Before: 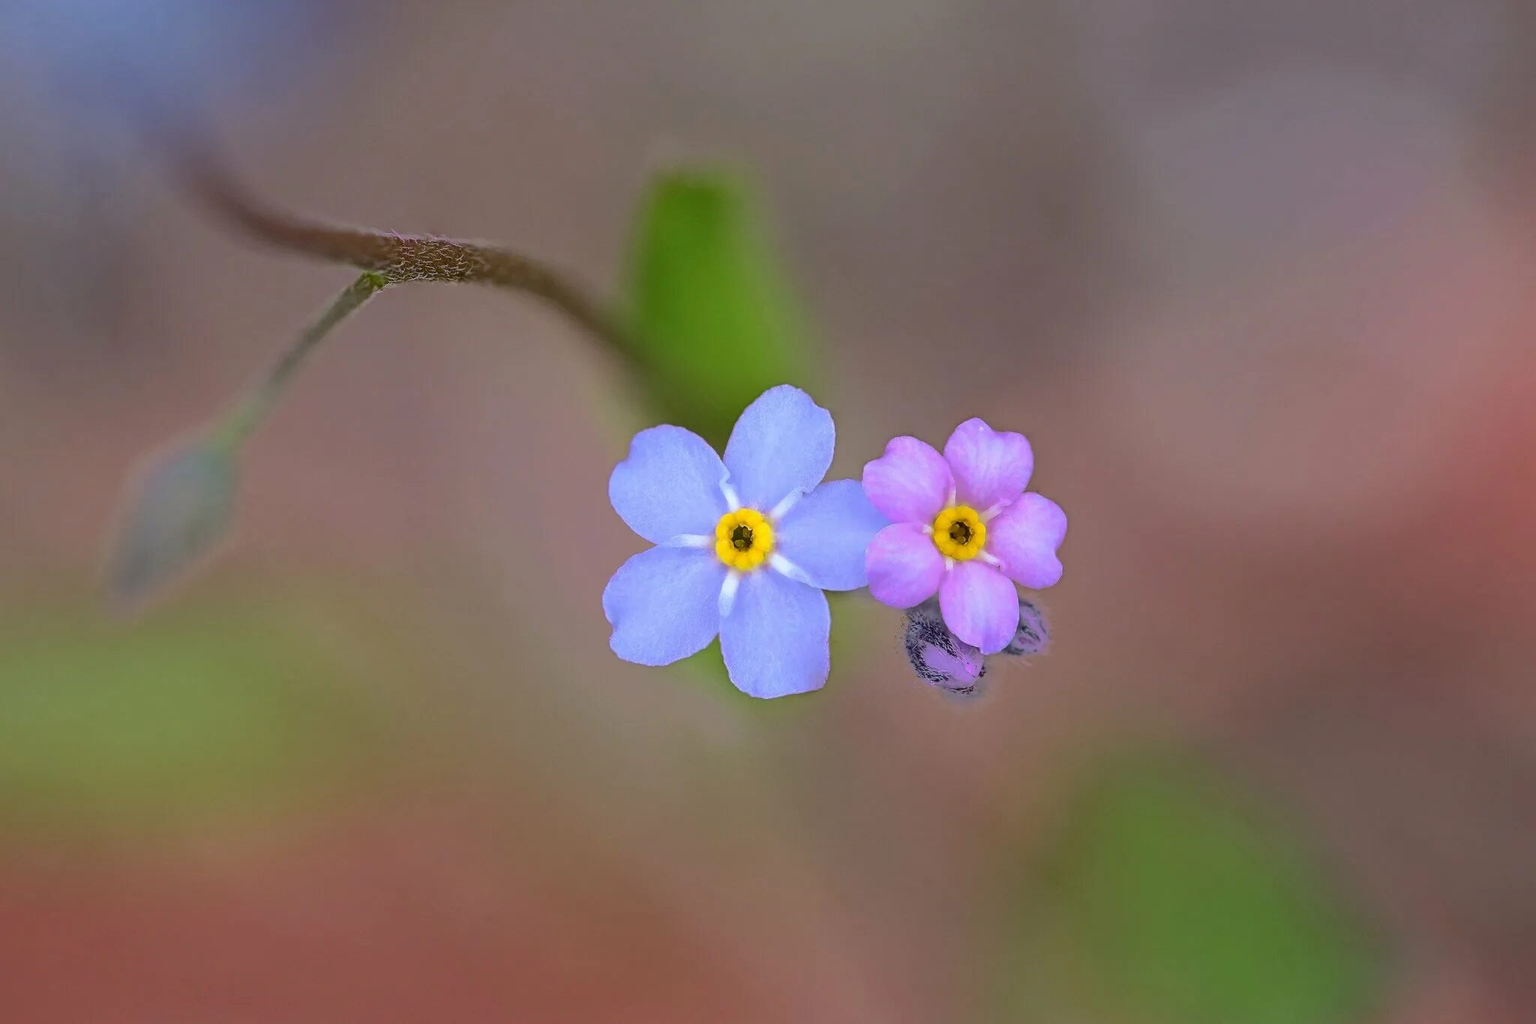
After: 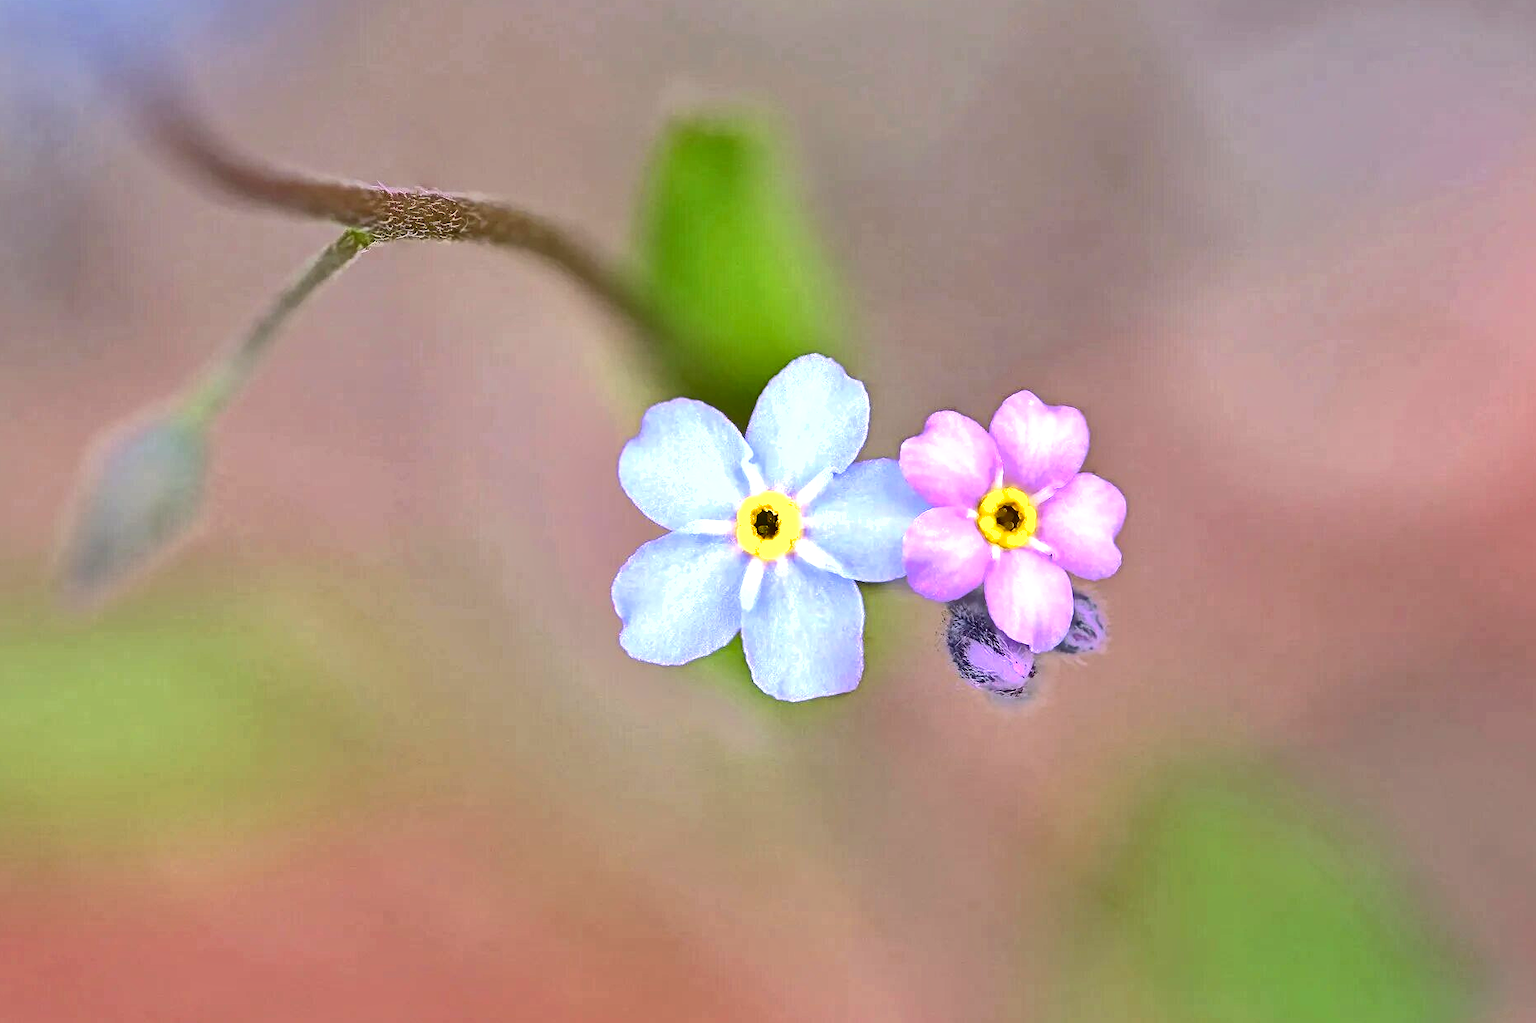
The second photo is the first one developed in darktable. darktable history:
crop: left 3.305%, top 6.436%, right 6.389%, bottom 3.258%
local contrast: mode bilateral grid, contrast 20, coarseness 50, detail 120%, midtone range 0.2
shadows and highlights: shadows 52.42, soften with gaussian
exposure: exposure 1.16 EV, compensate exposure bias true, compensate highlight preservation false
